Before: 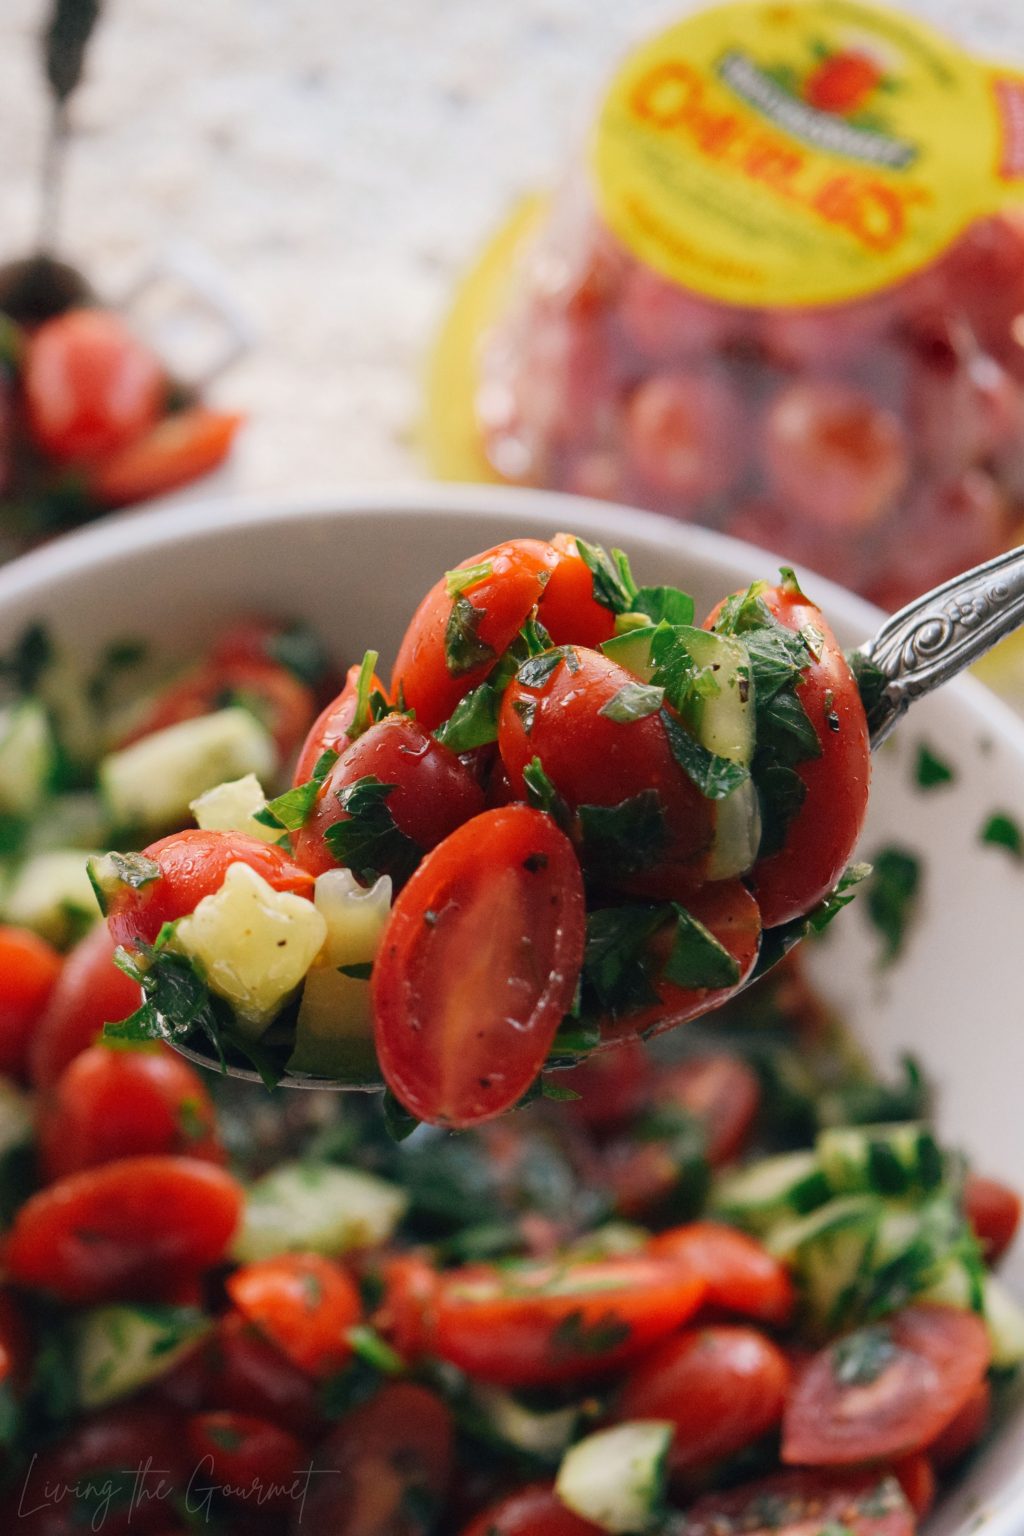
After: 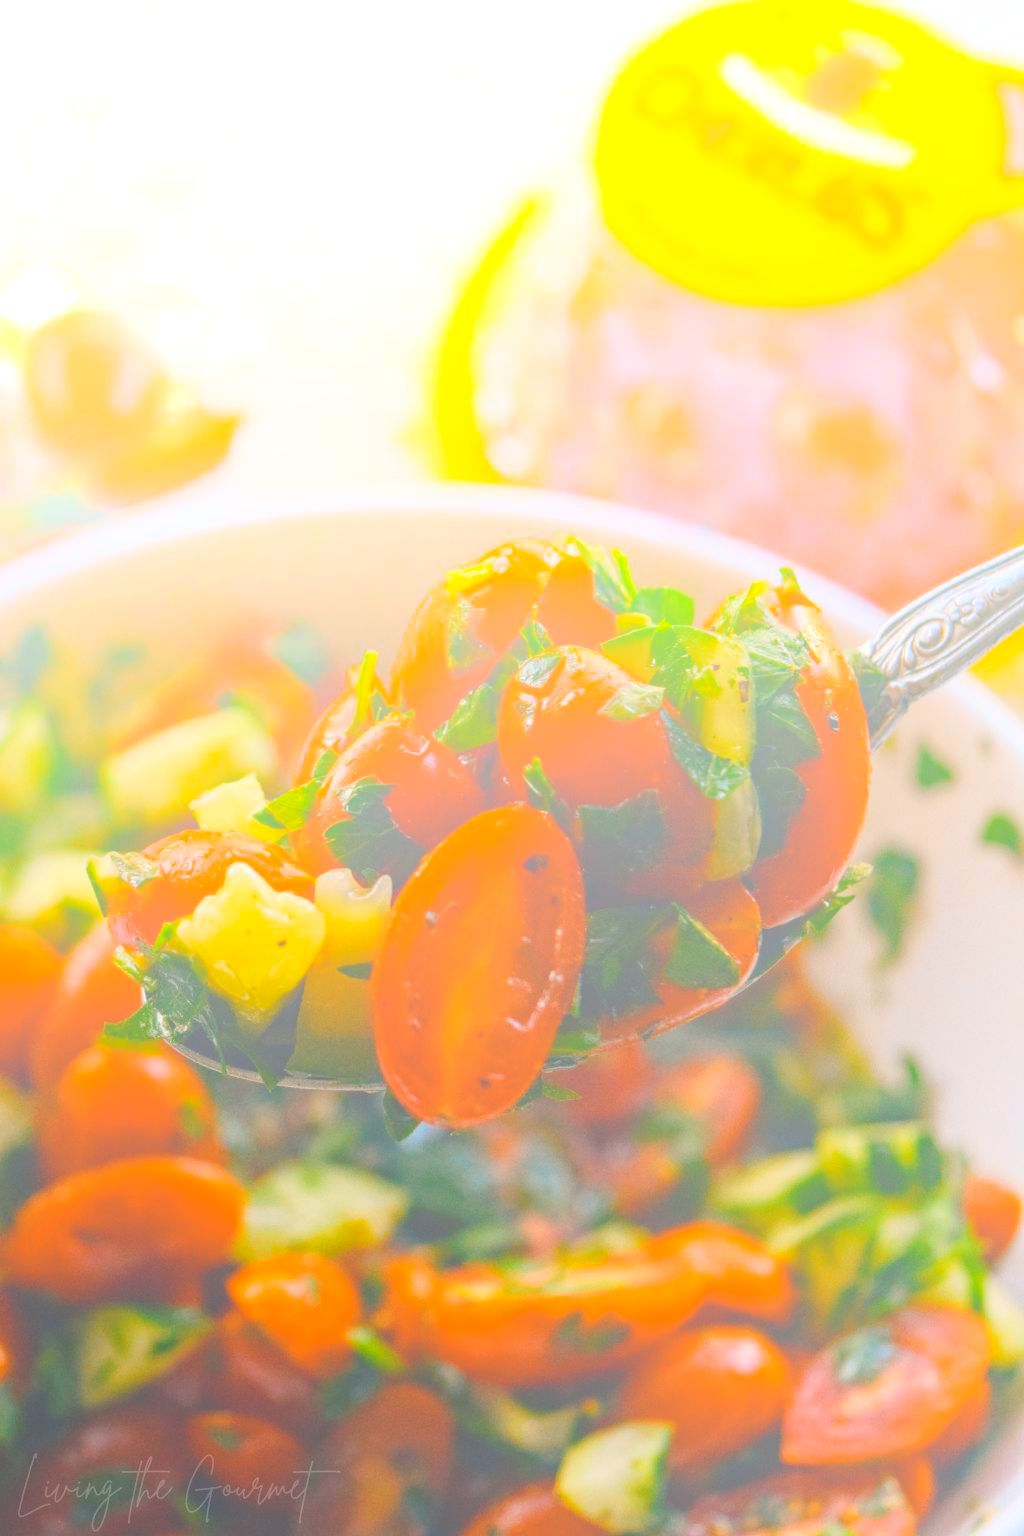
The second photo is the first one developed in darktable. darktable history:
color balance rgb: perceptual saturation grading › global saturation 25%, global vibrance 20%
local contrast: on, module defaults
color contrast: green-magenta contrast 0.85, blue-yellow contrast 1.25, unbound 0
bloom: size 70%, threshold 25%, strength 70%
haze removal: compatibility mode true, adaptive false
